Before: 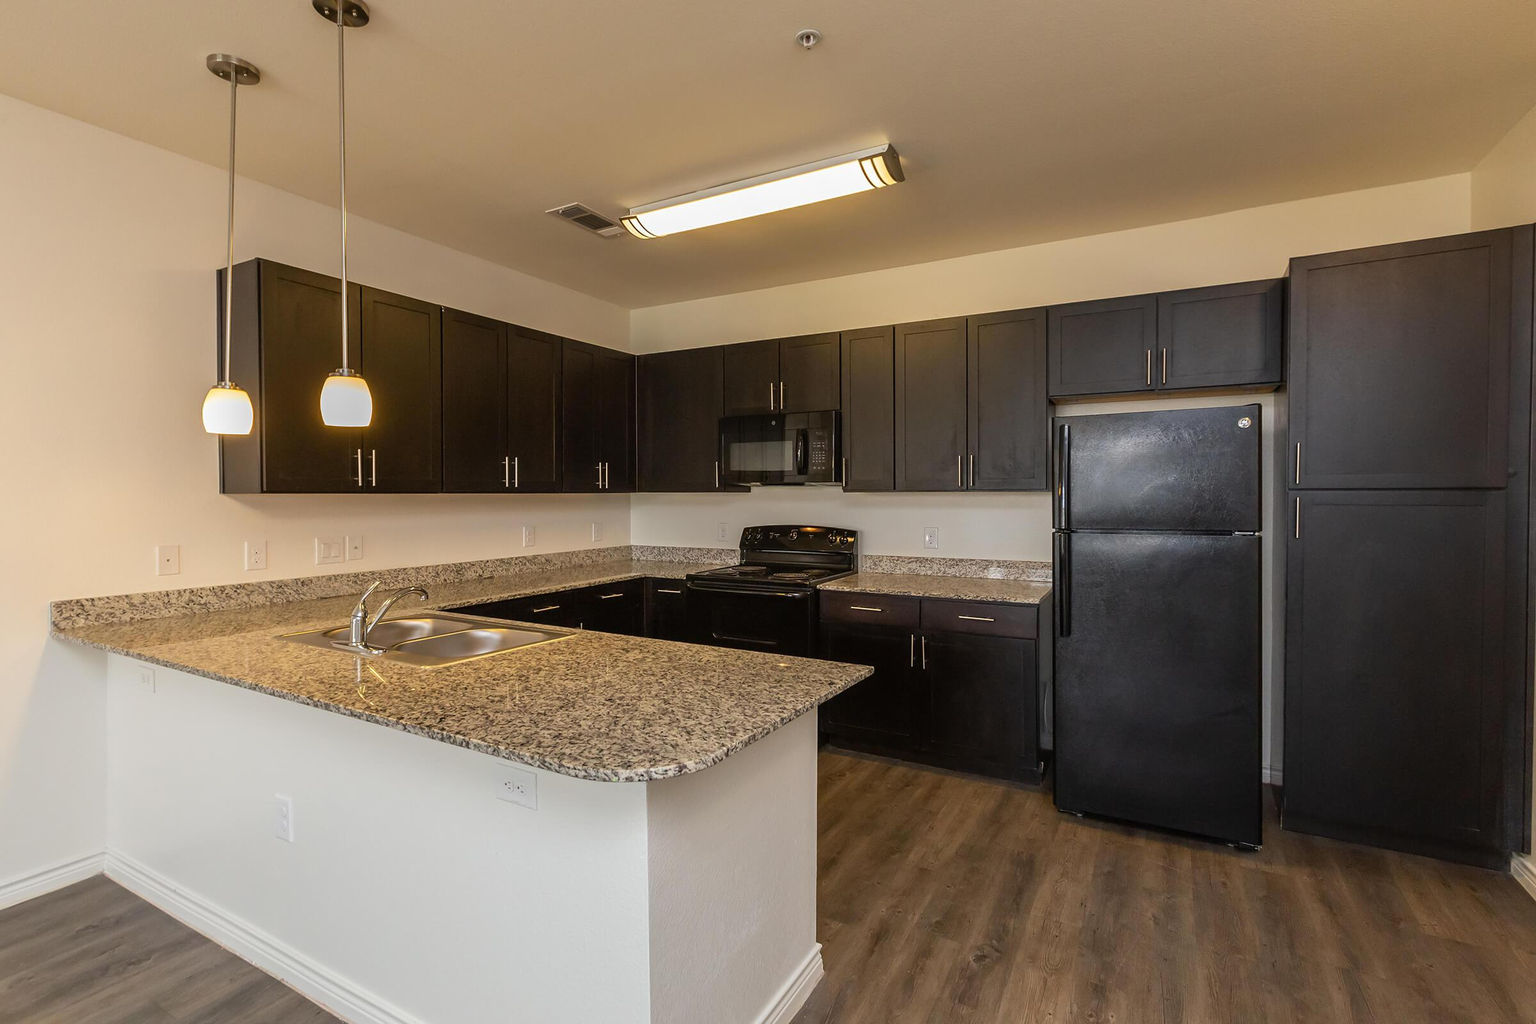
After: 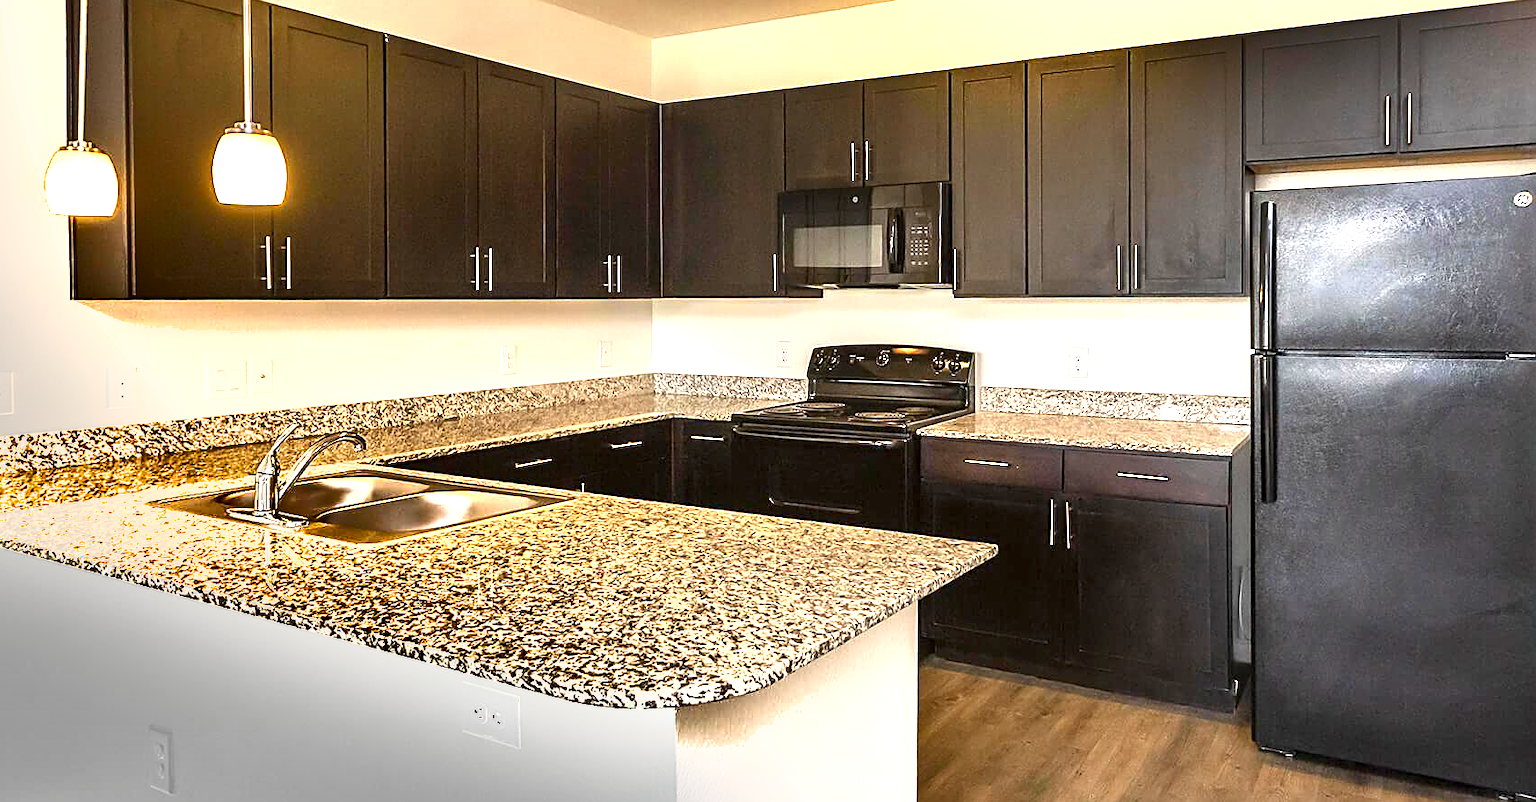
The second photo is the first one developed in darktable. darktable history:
shadows and highlights: radius 118.69, shadows 42.21, highlights -61.56, soften with gaussian
sharpen: on, module defaults
crop: left 11.123%, top 27.61%, right 18.3%, bottom 17.034%
exposure: black level correction 0.001, exposure 1.822 EV, compensate exposure bias true, compensate highlight preservation false
